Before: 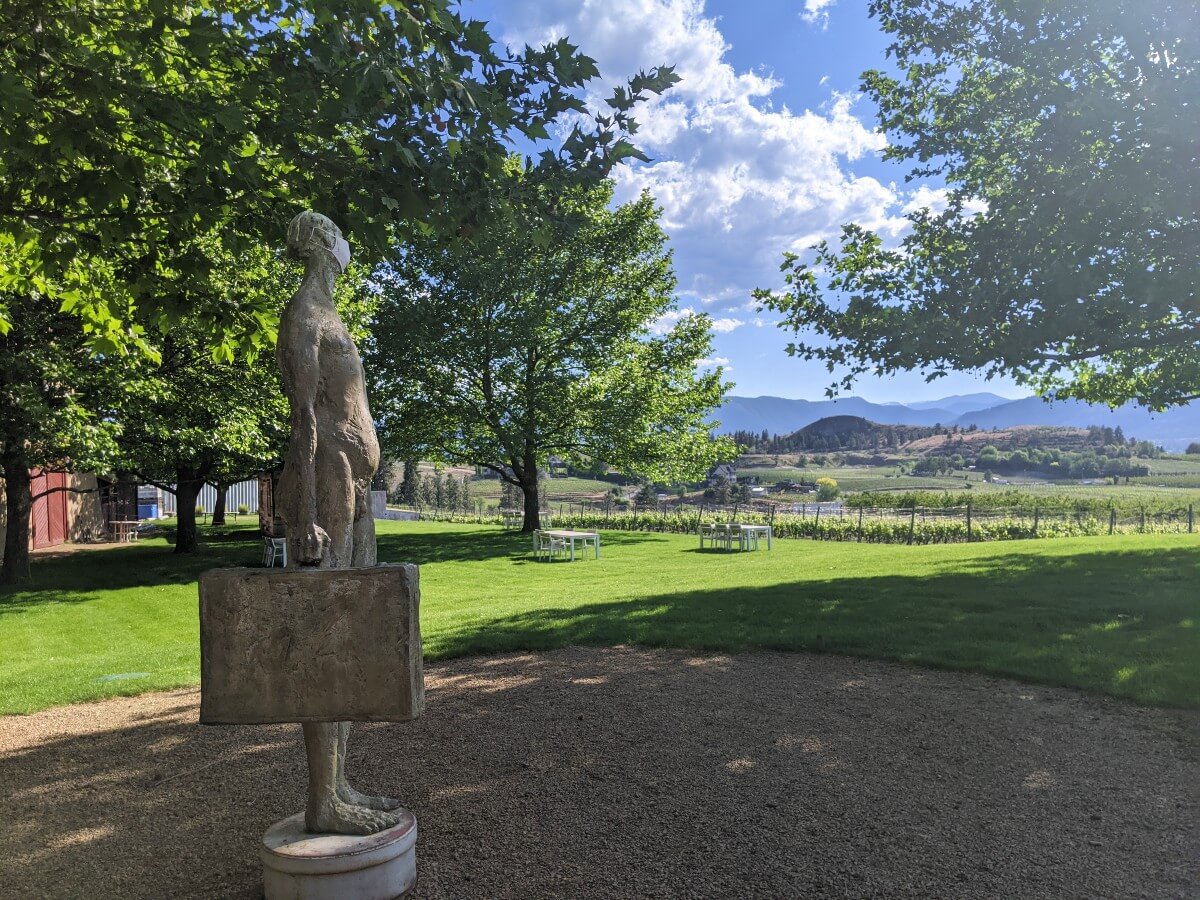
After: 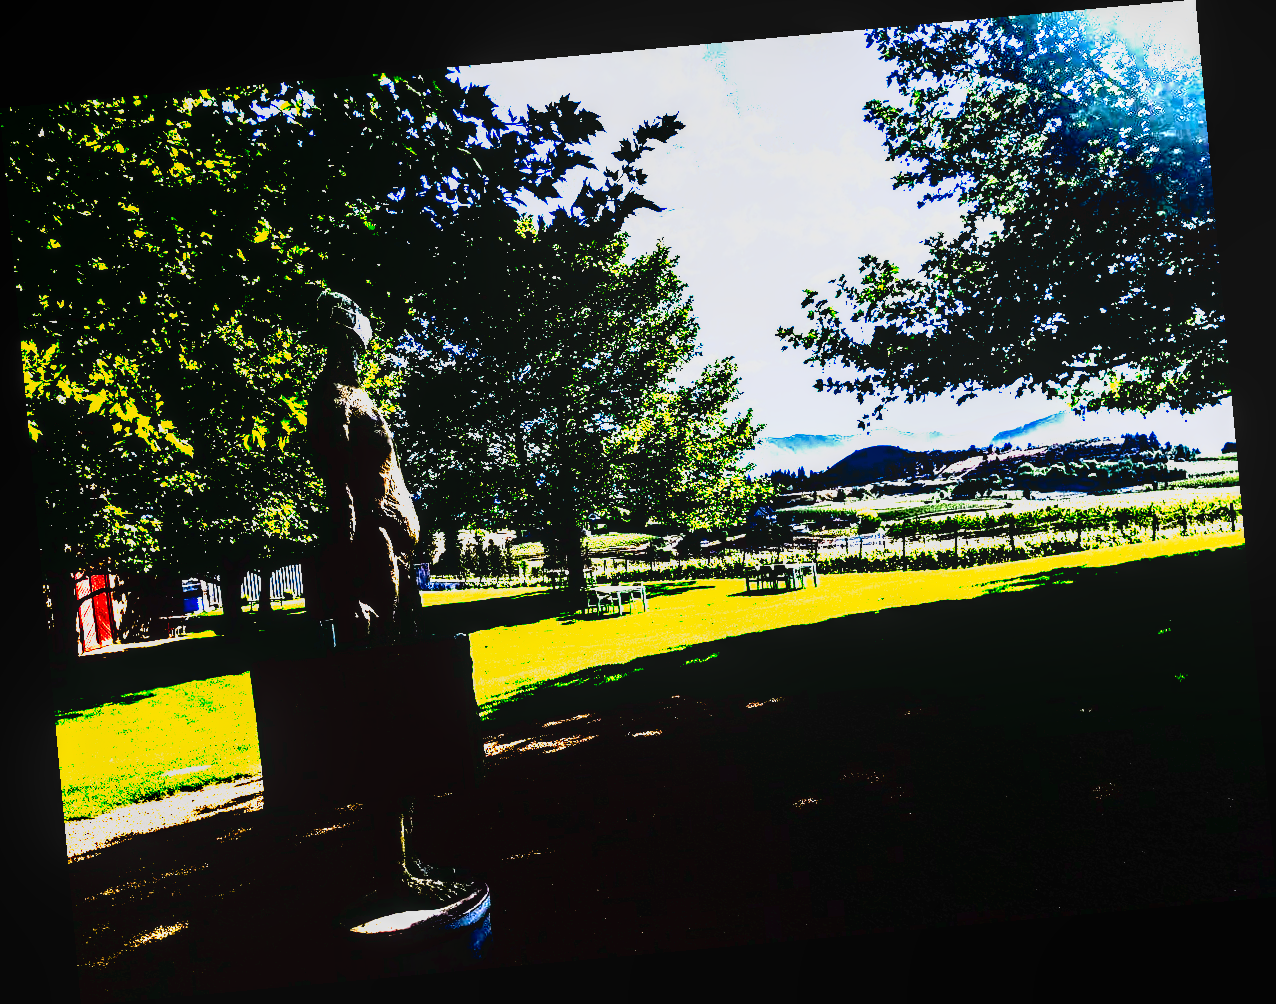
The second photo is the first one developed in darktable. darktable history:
rotate and perspective: rotation -5.2°, automatic cropping off
local contrast: on, module defaults
tone curve: curves: ch0 [(0, 0) (0.003, 0.01) (0.011, 0.011) (0.025, 0.008) (0.044, 0.007) (0.069, 0.006) (0.1, 0.005) (0.136, 0.015) (0.177, 0.094) (0.224, 0.241) (0.277, 0.369) (0.335, 0.5) (0.399, 0.648) (0.468, 0.811) (0.543, 0.975) (0.623, 0.989) (0.709, 0.989) (0.801, 0.99) (0.898, 0.99) (1, 1)], preserve colors none
contrast brightness saturation: contrast 0.77, brightness -1, saturation 1
